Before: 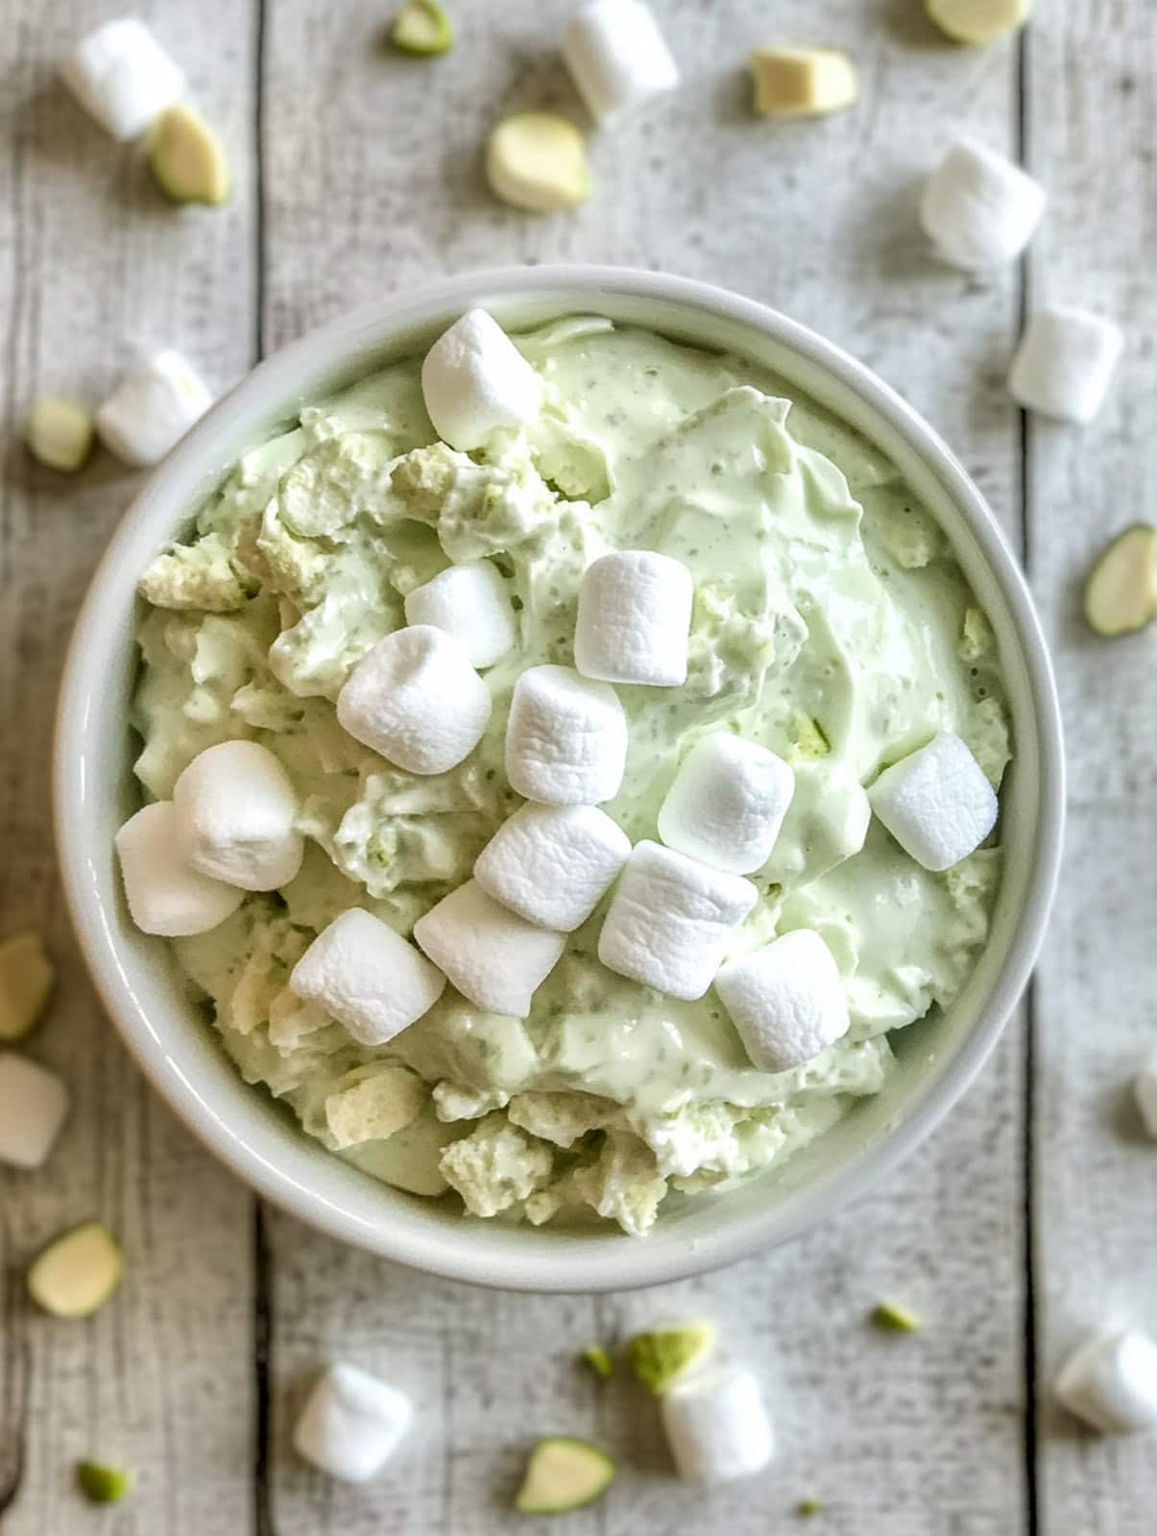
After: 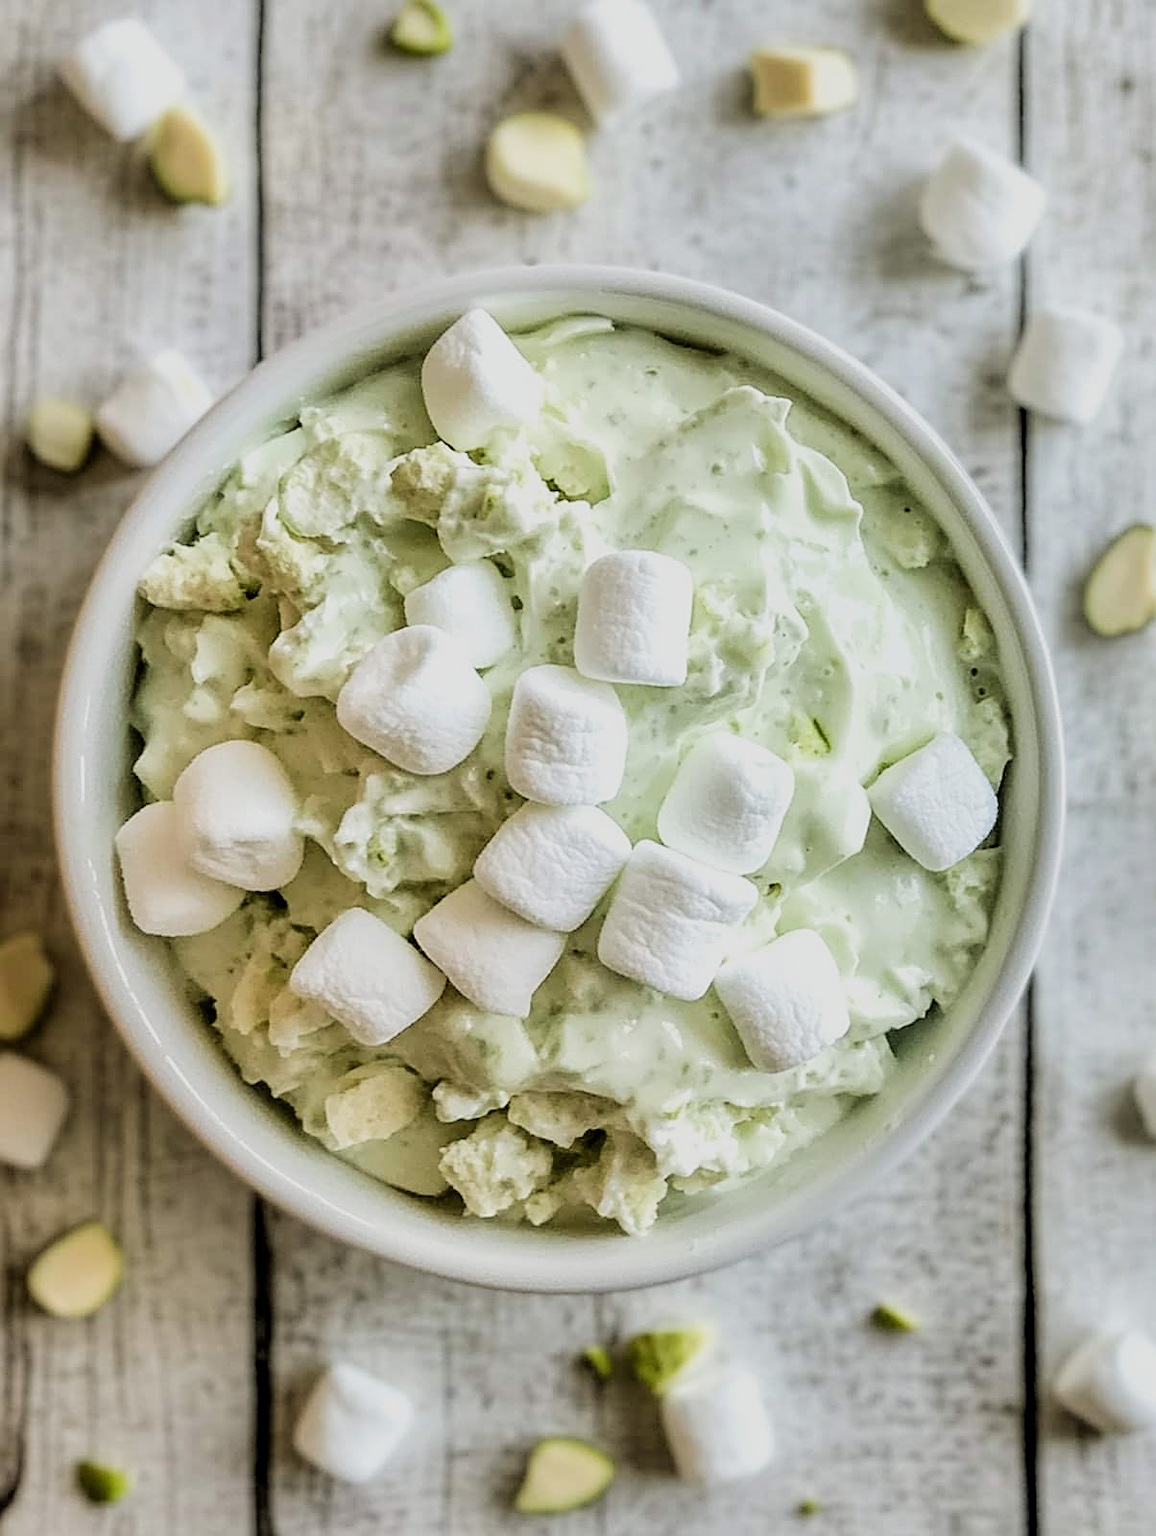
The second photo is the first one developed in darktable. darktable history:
filmic rgb: black relative exposure -5 EV, hardness 2.88, contrast 1.2, highlights saturation mix -30%
sharpen: radius 1.967
